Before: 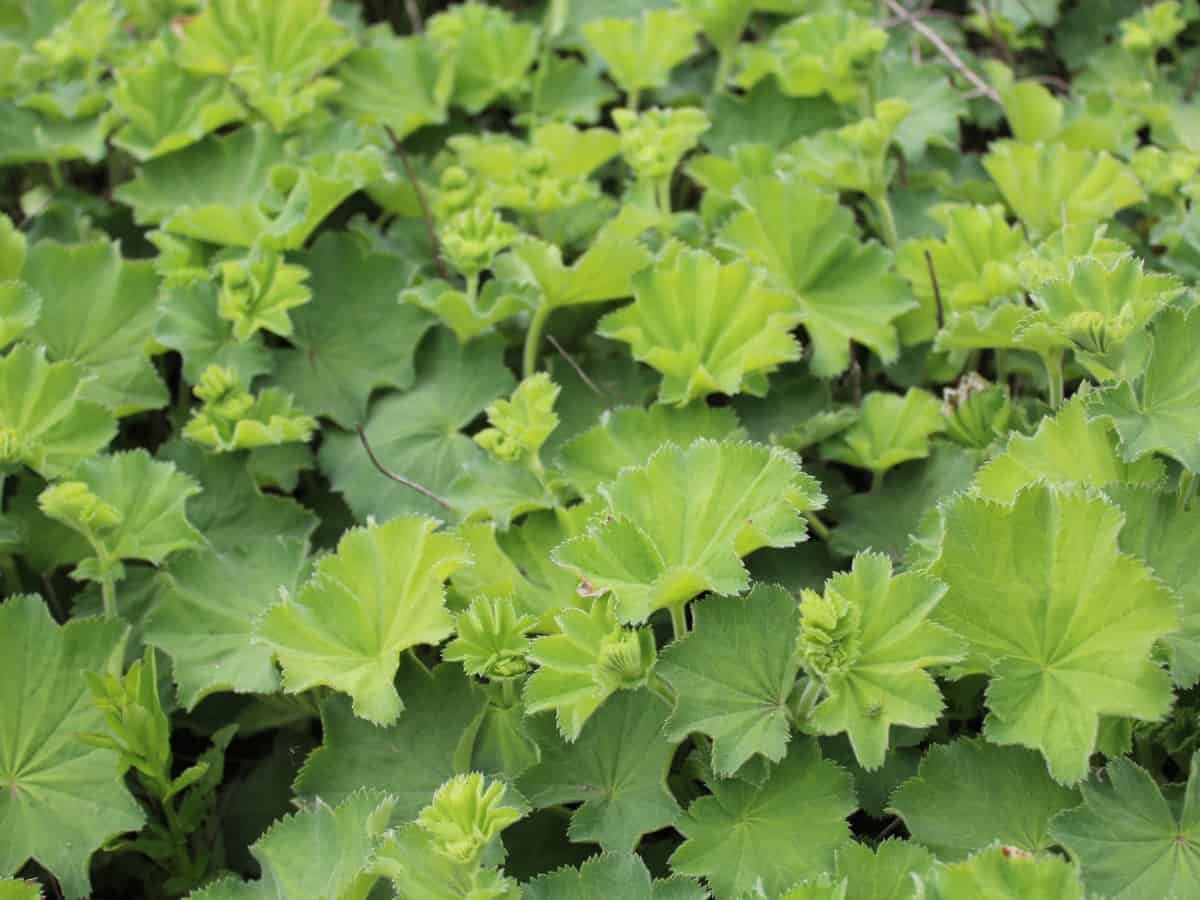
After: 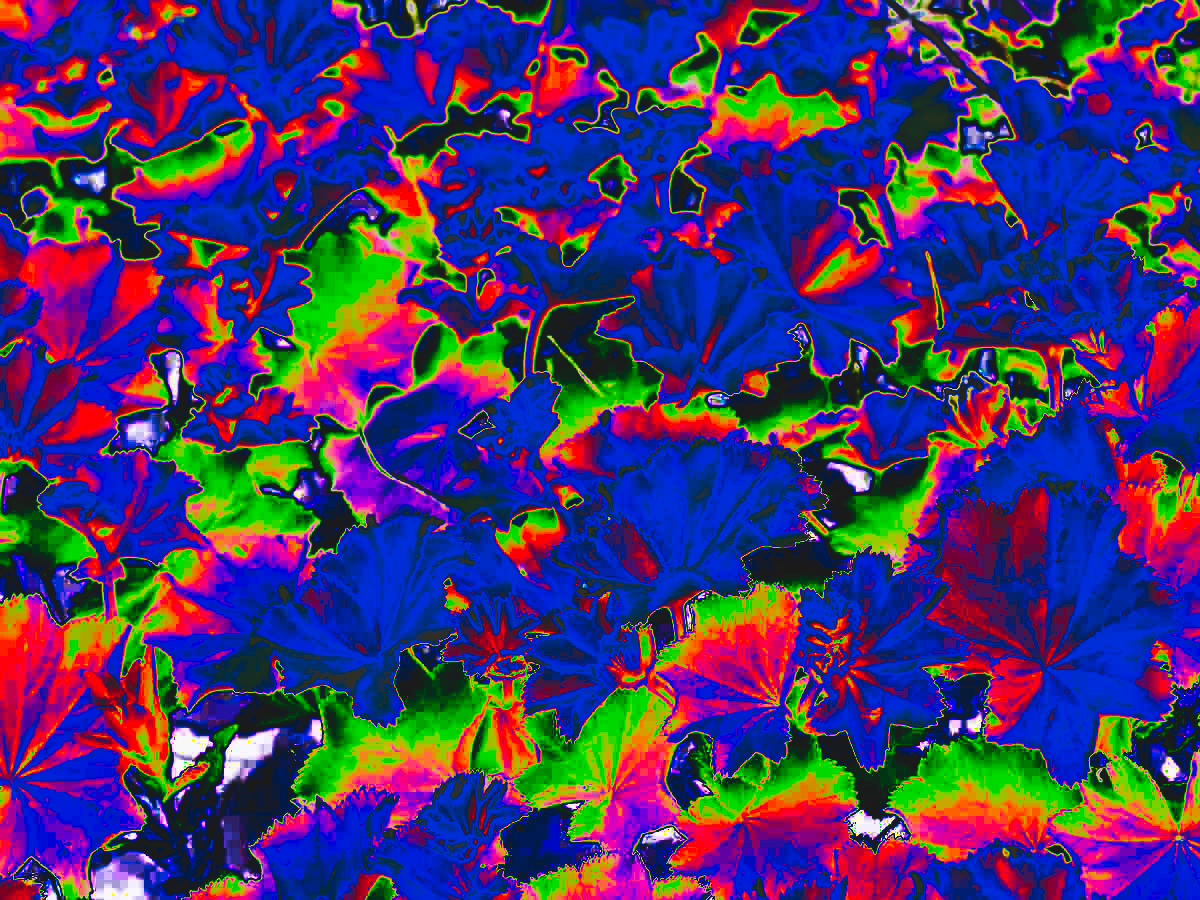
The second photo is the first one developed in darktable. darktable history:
tone curve: curves: ch0 [(0, 0) (0.003, 0.99) (0.011, 0.983) (0.025, 0.934) (0.044, 0.719) (0.069, 0.382) (0.1, 0.204) (0.136, 0.093) (0.177, 0.094) (0.224, 0.093) (0.277, 0.098) (0.335, 0.214) (0.399, 0.616) (0.468, 0.827) (0.543, 0.464) (0.623, 0.145) (0.709, 0.127) (0.801, 0.187) (0.898, 0.203) (1, 1)], preserve colors none
